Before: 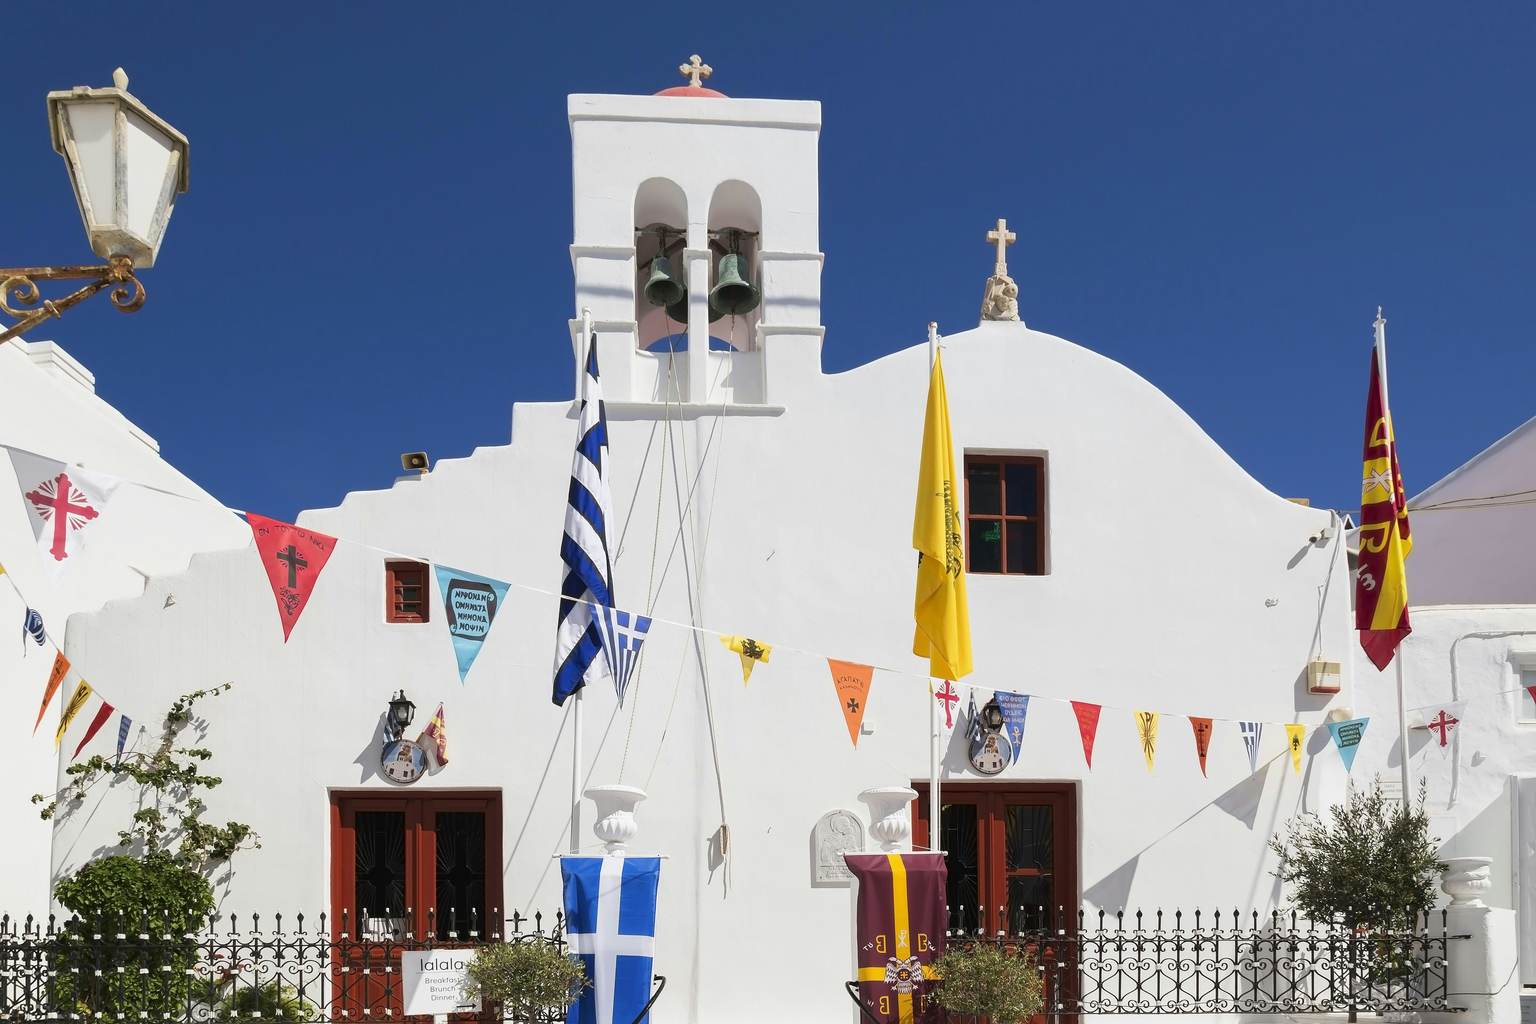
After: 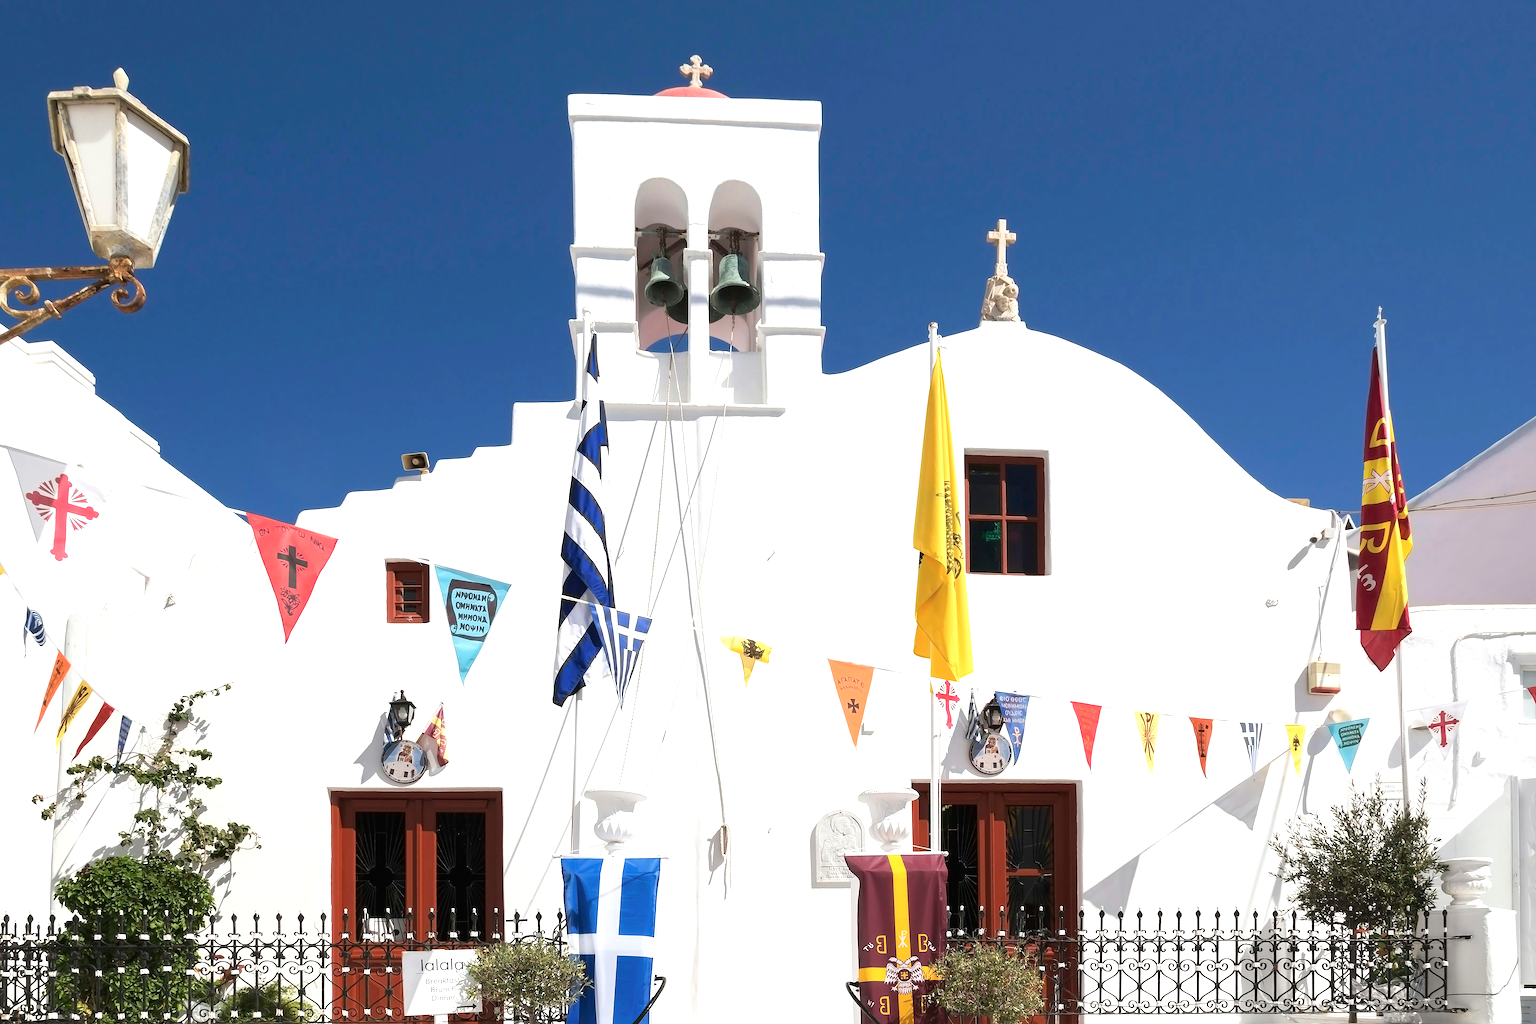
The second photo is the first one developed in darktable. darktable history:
exposure: exposure 0.564 EV, compensate highlight preservation false
color correction: saturation 0.85
